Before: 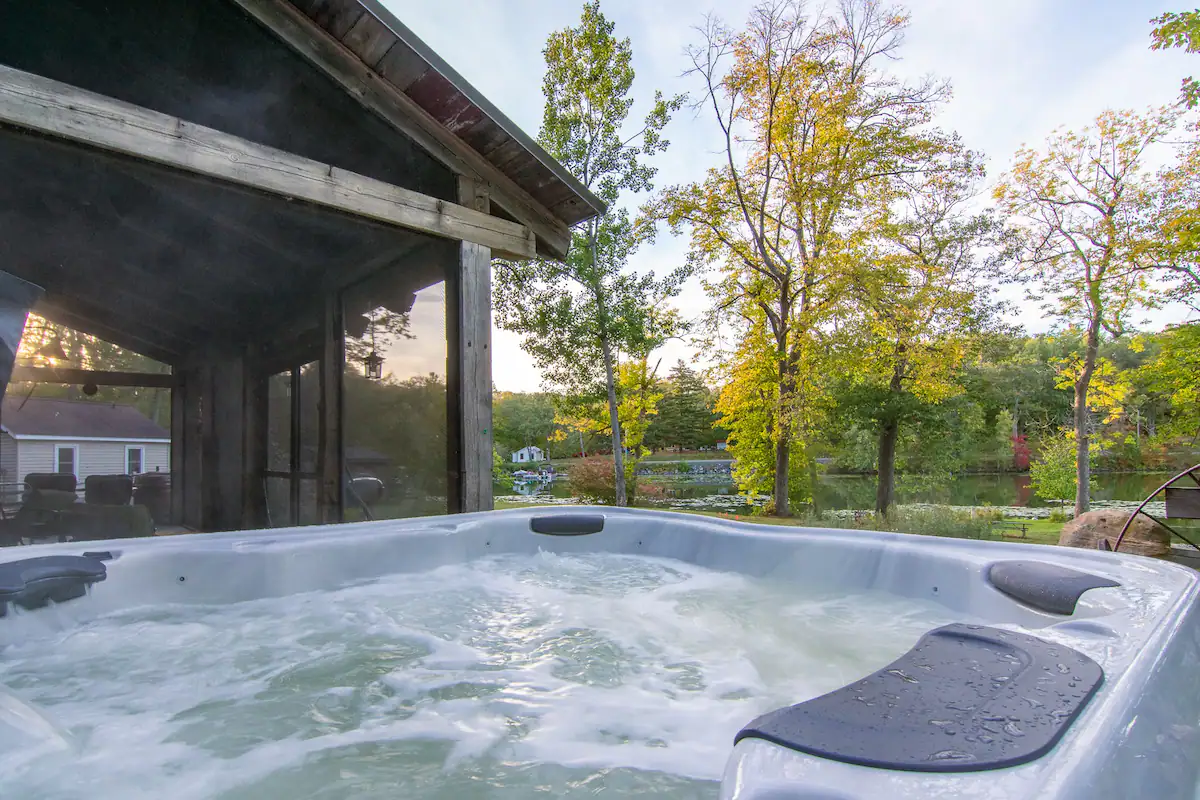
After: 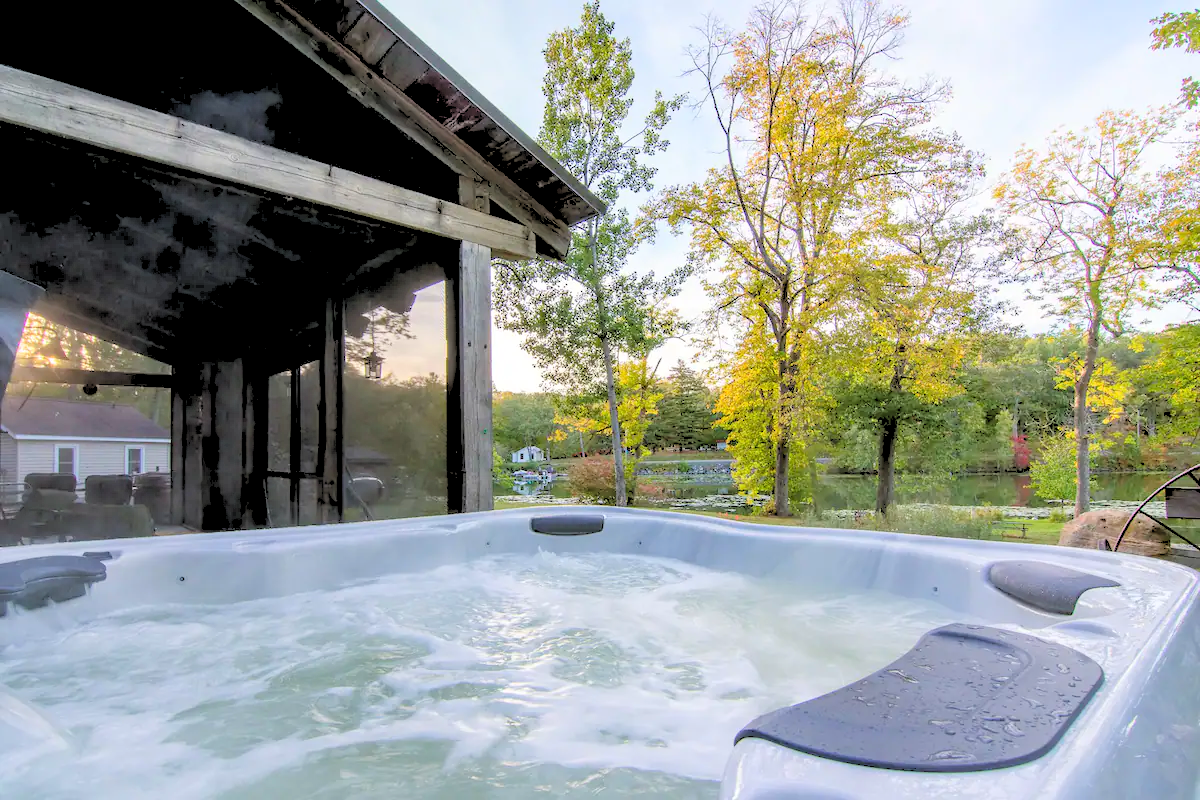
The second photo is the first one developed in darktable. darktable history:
white balance: emerald 1
rgb levels: levels [[0.027, 0.429, 0.996], [0, 0.5, 1], [0, 0.5, 1]]
